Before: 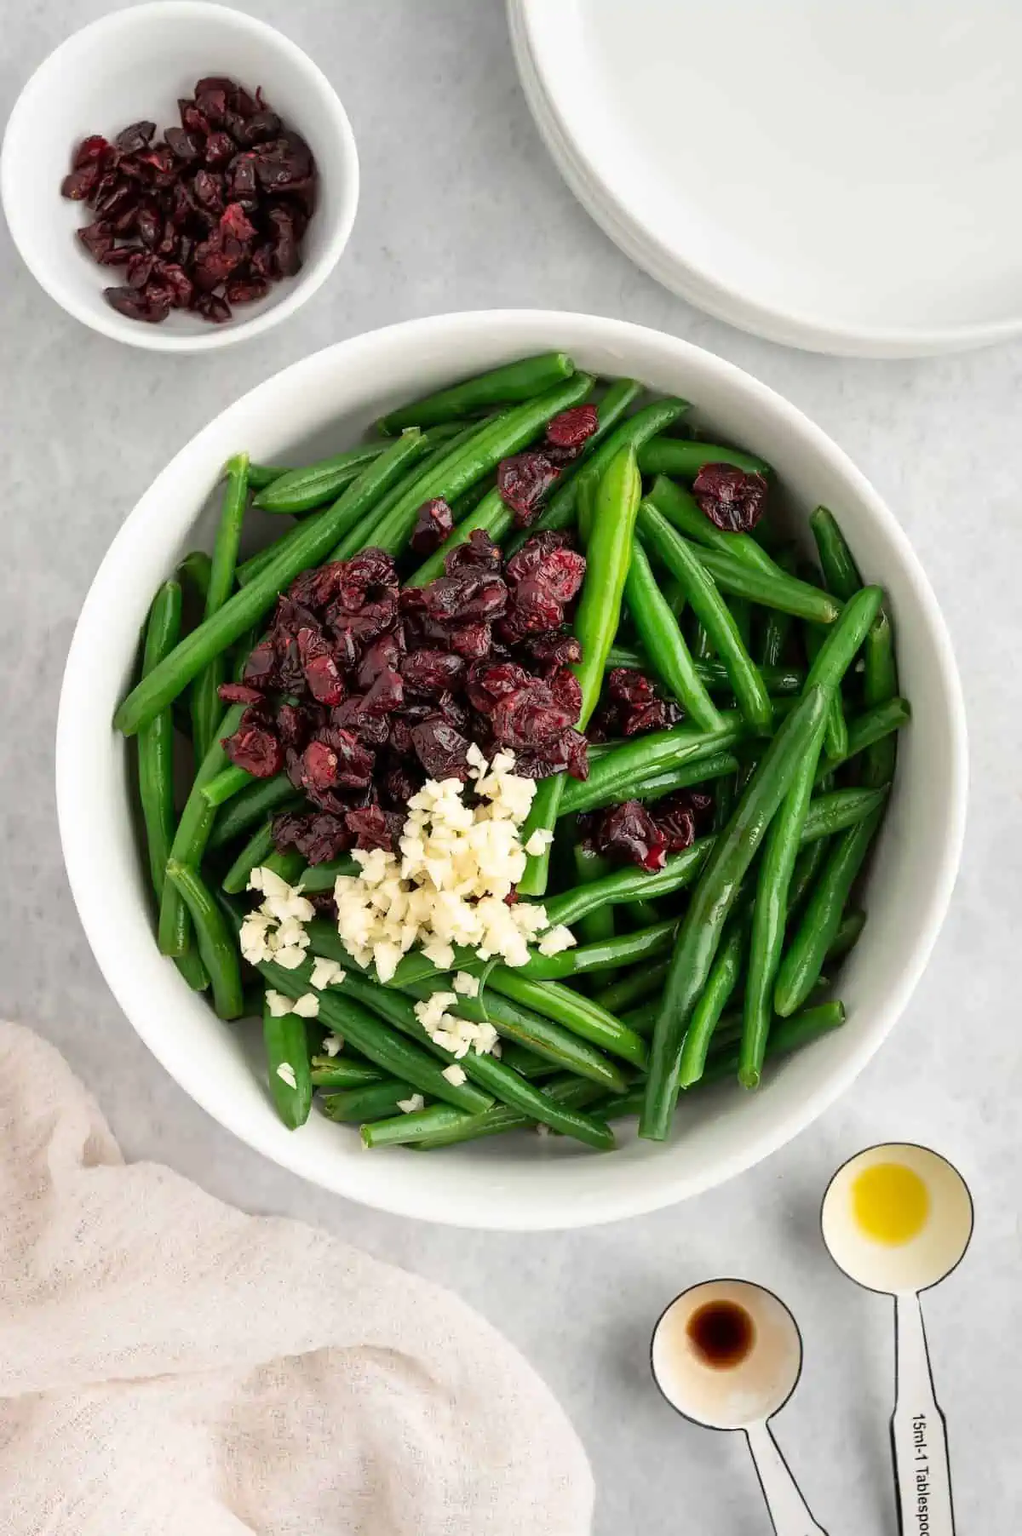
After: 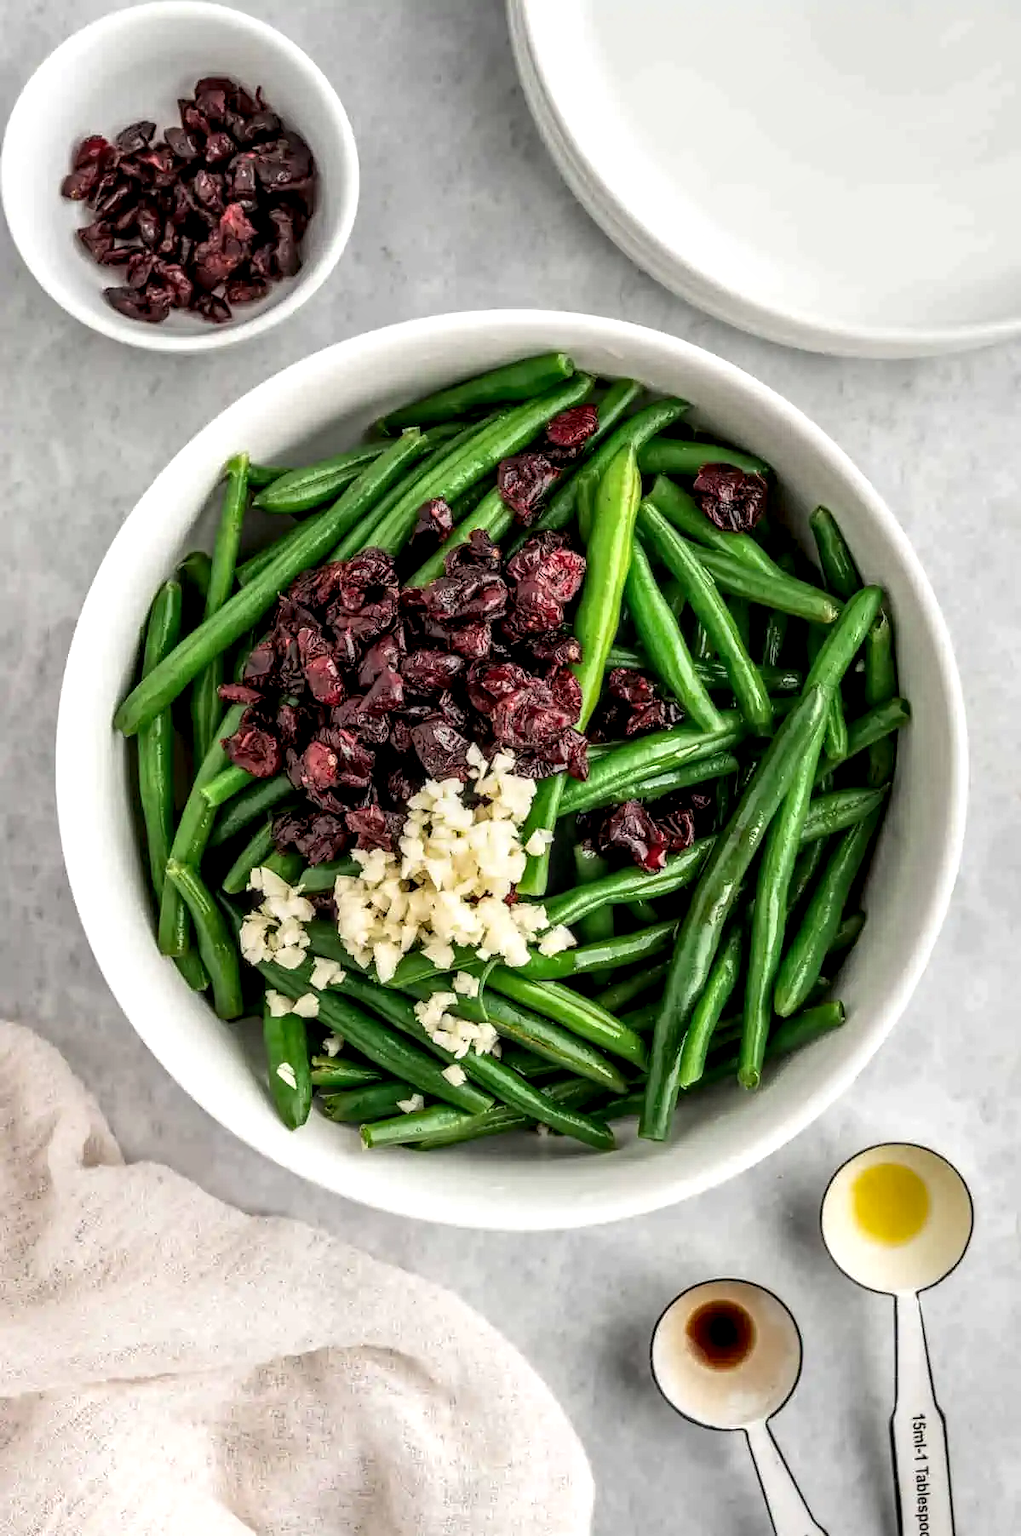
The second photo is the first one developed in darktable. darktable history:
local contrast: highlights 2%, shadows 1%, detail 182%
